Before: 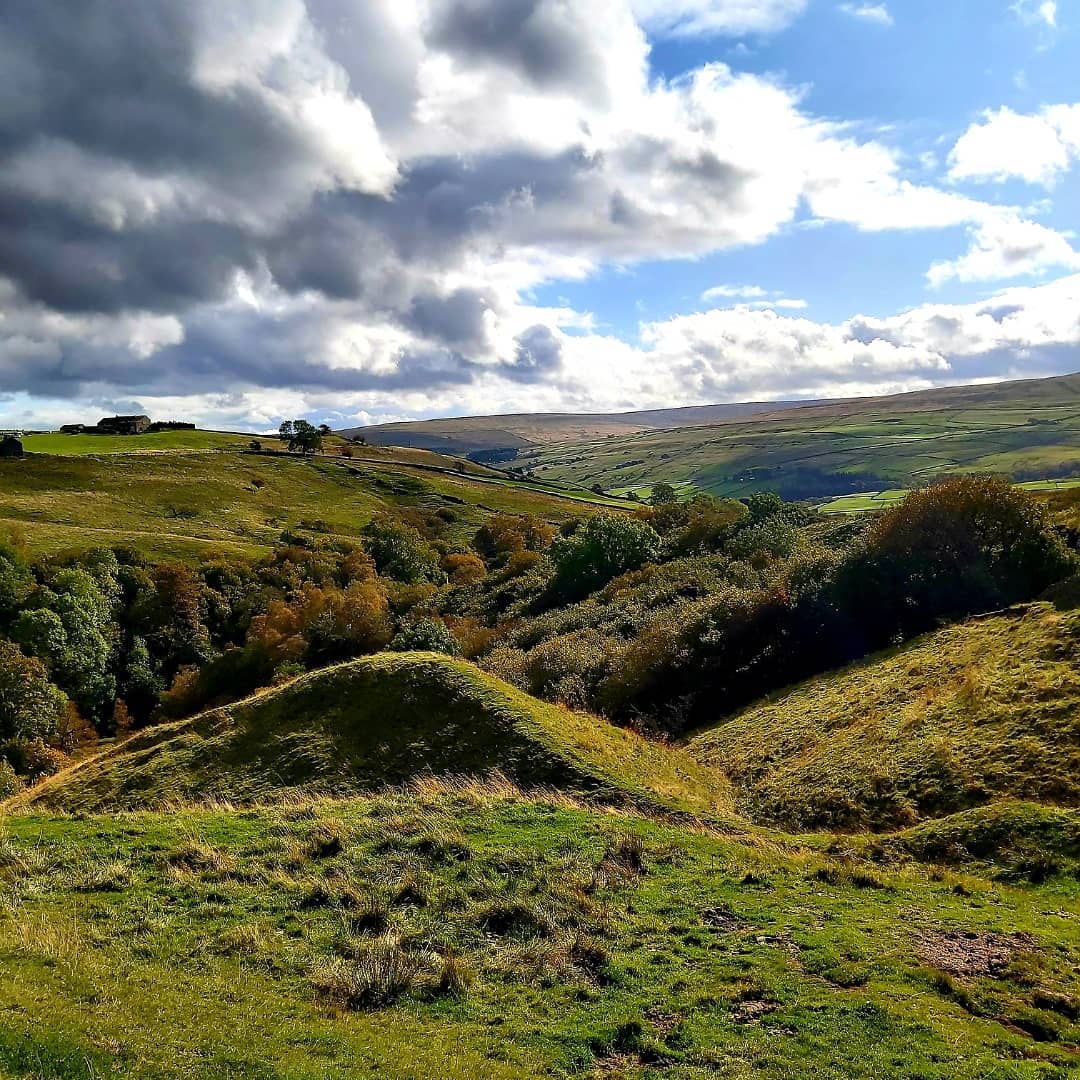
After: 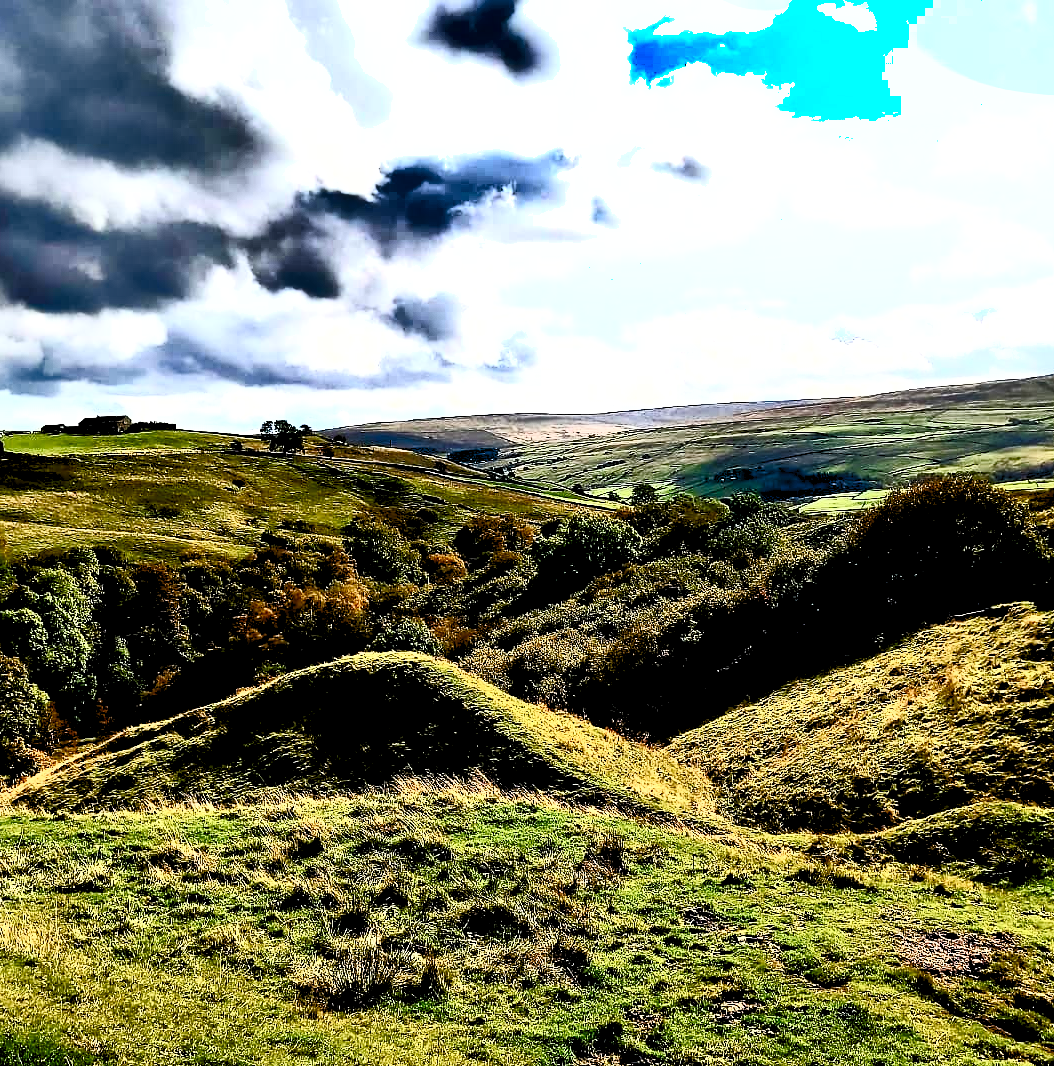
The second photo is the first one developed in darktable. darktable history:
crop and rotate: left 1.774%, right 0.633%, bottom 1.28%
levels: levels [0.072, 0.414, 0.976]
contrast brightness saturation: contrast 0.93, brightness 0.2
shadows and highlights: shadows 20.91, highlights -82.73, soften with gaussian
